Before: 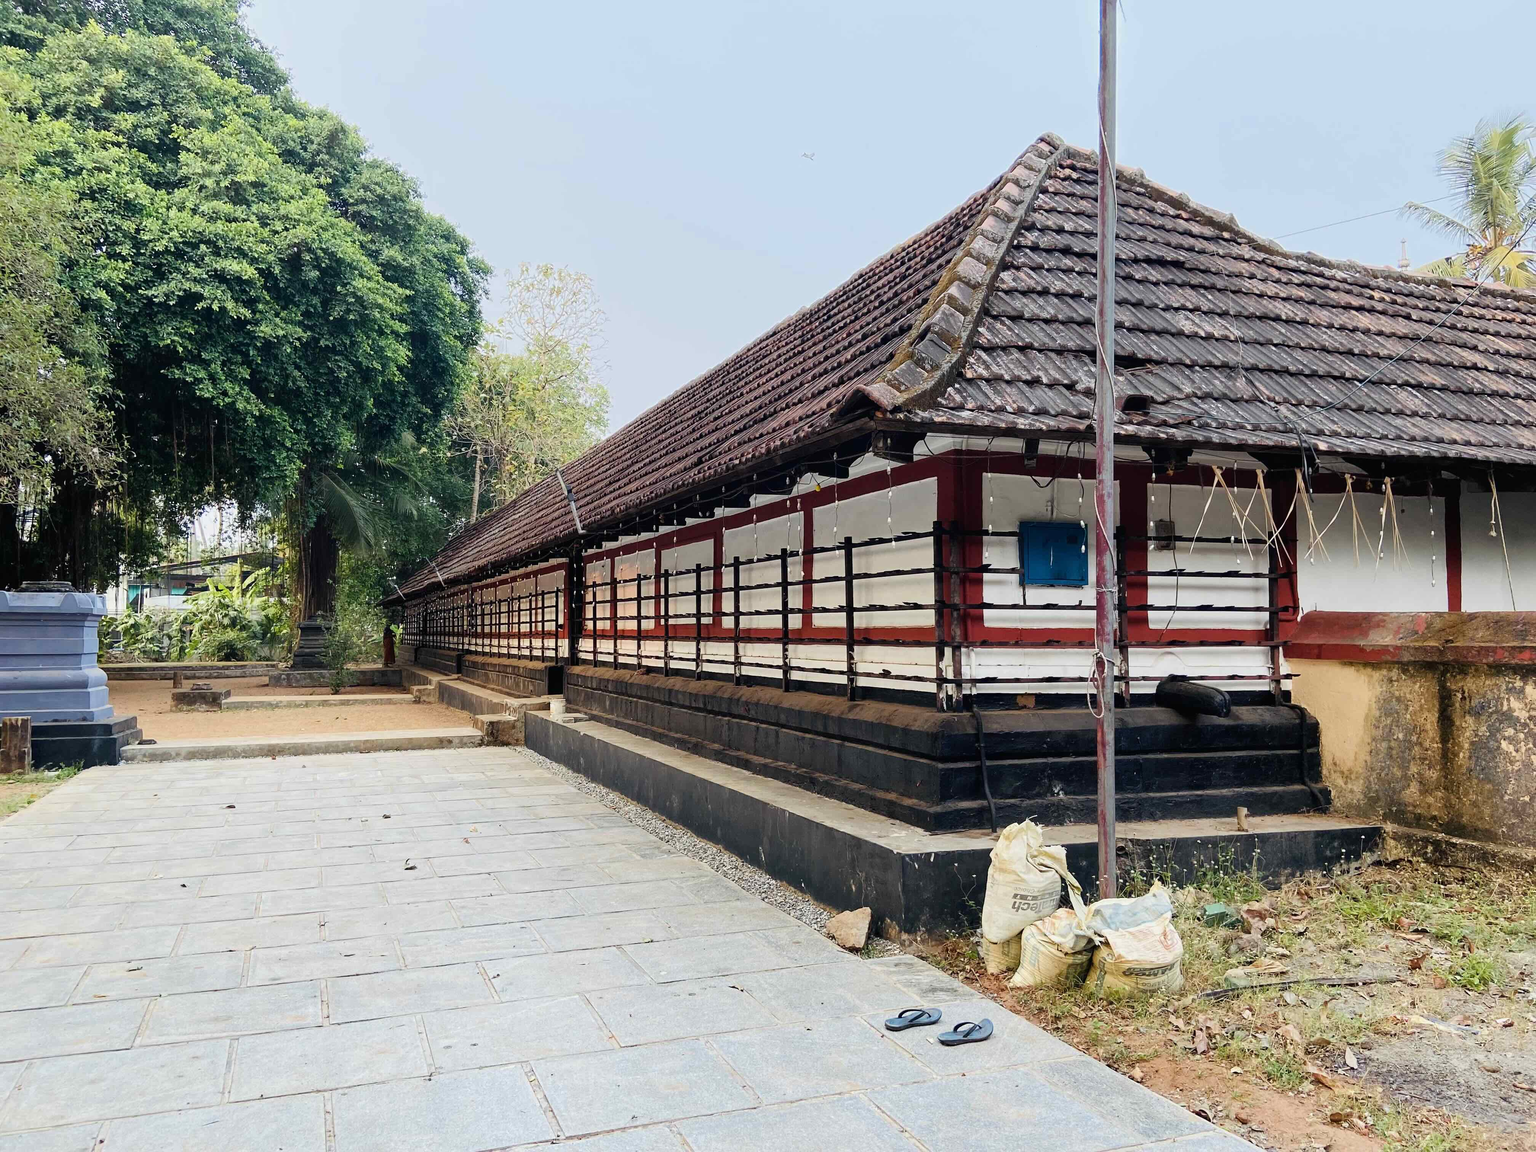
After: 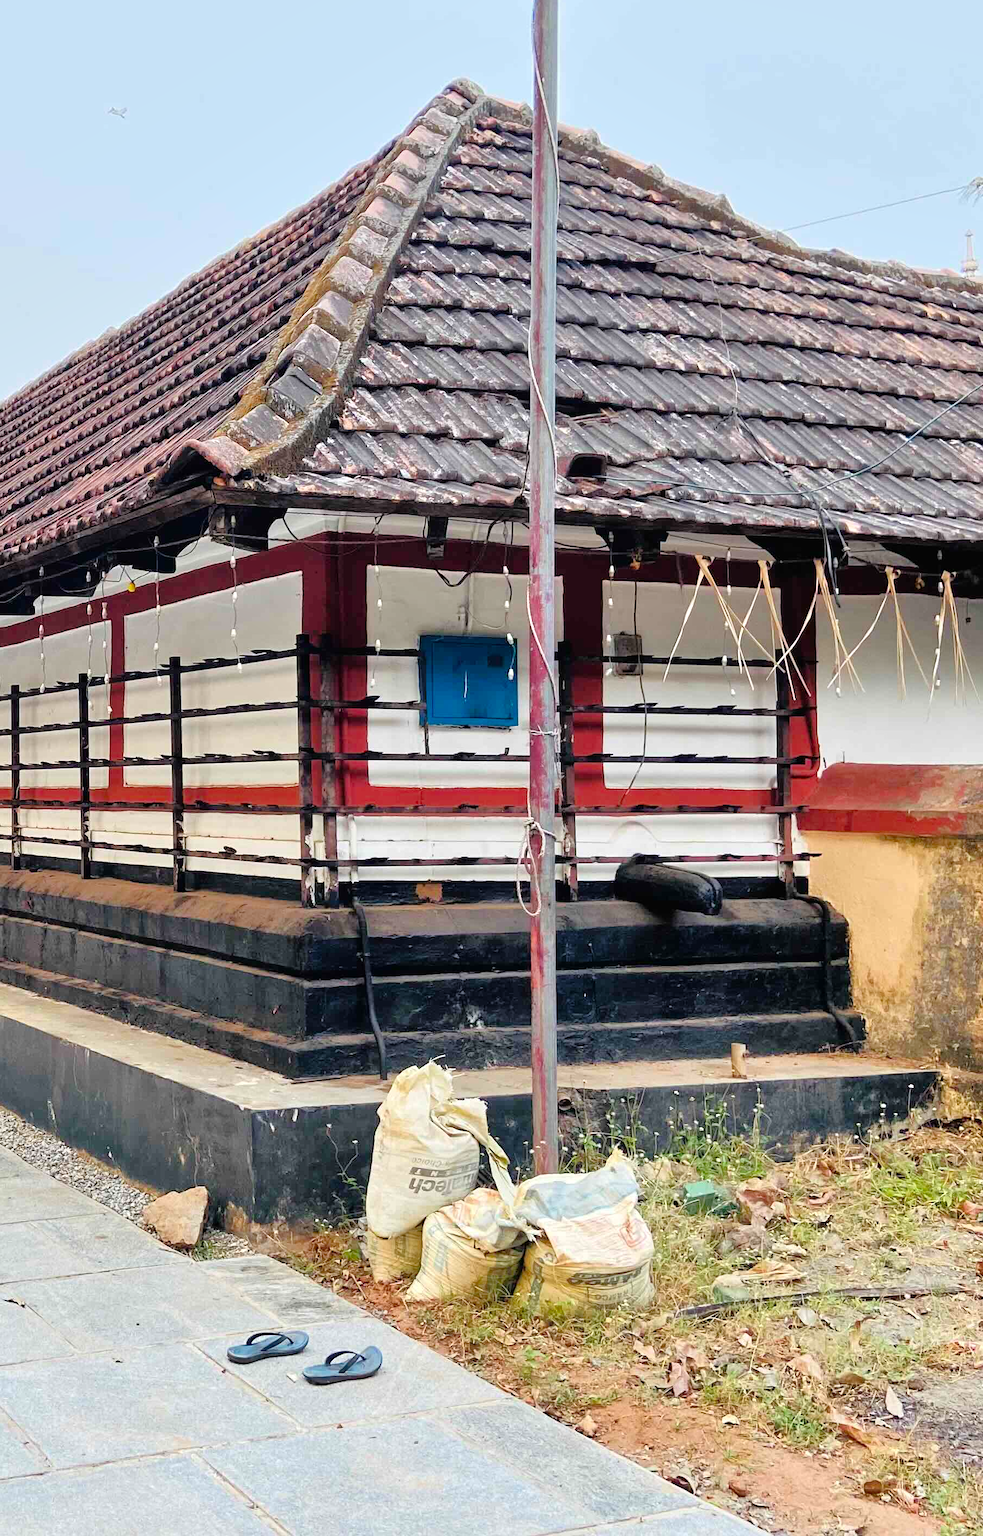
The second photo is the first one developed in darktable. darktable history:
tone equalizer: -7 EV 0.154 EV, -6 EV 0.639 EV, -5 EV 1.14 EV, -4 EV 1.36 EV, -3 EV 1.18 EV, -2 EV 0.6 EV, -1 EV 0.165 EV, mask exposure compensation -0.507 EV
crop: left 47.283%, top 6.749%, right 7.933%
levels: levels [0, 0.492, 0.984]
